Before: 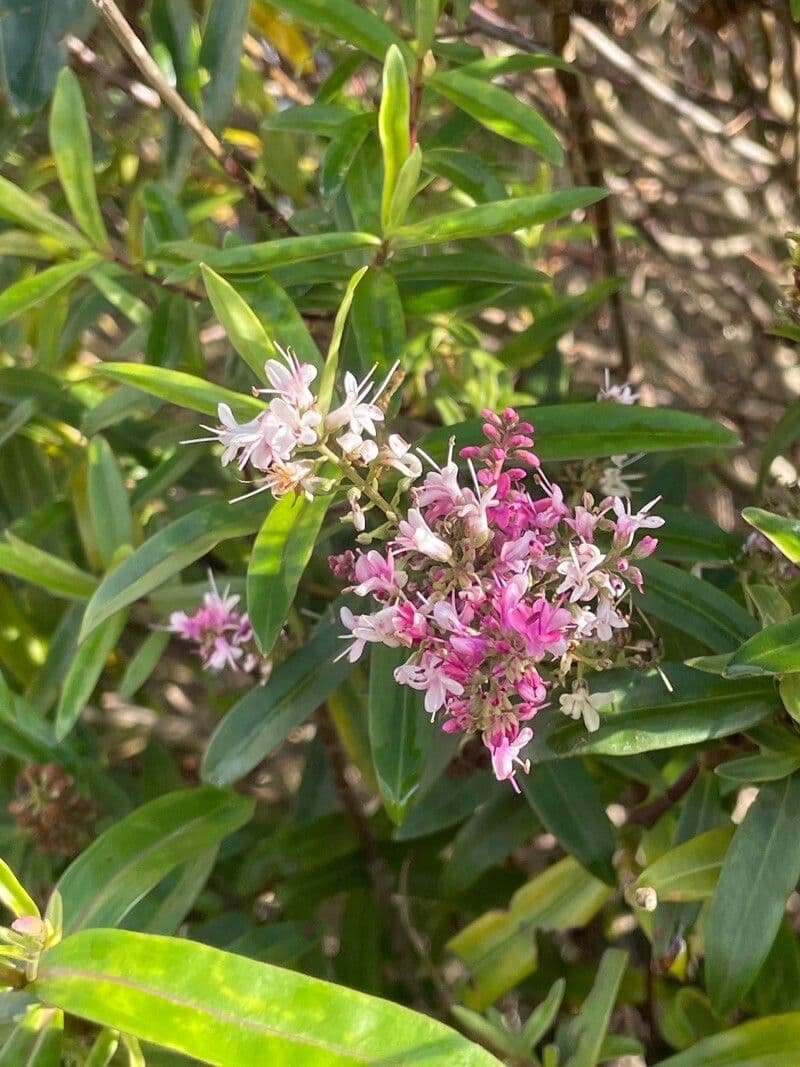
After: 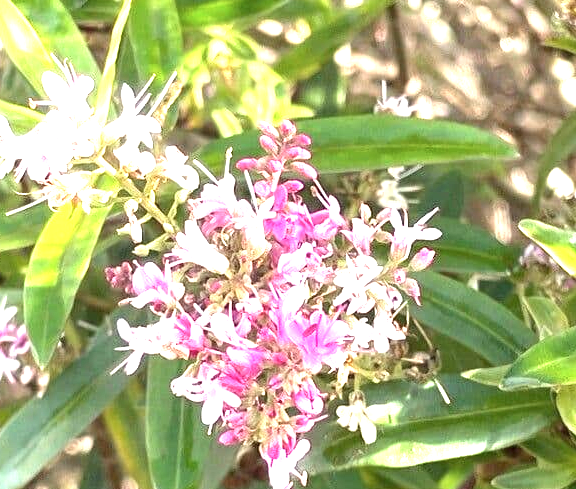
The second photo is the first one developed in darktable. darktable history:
crop and rotate: left 27.938%, top 27.046%, bottom 27.046%
haze removal: strength 0.02, distance 0.25, compatibility mode true, adaptive false
color balance: input saturation 99%
shadows and highlights: radius 110.86, shadows 51.09, white point adjustment 9.16, highlights -4.17, highlights color adjustment 32.2%, soften with gaussian
exposure: black level correction 0, exposure 1.45 EV, compensate exposure bias true, compensate highlight preservation false
